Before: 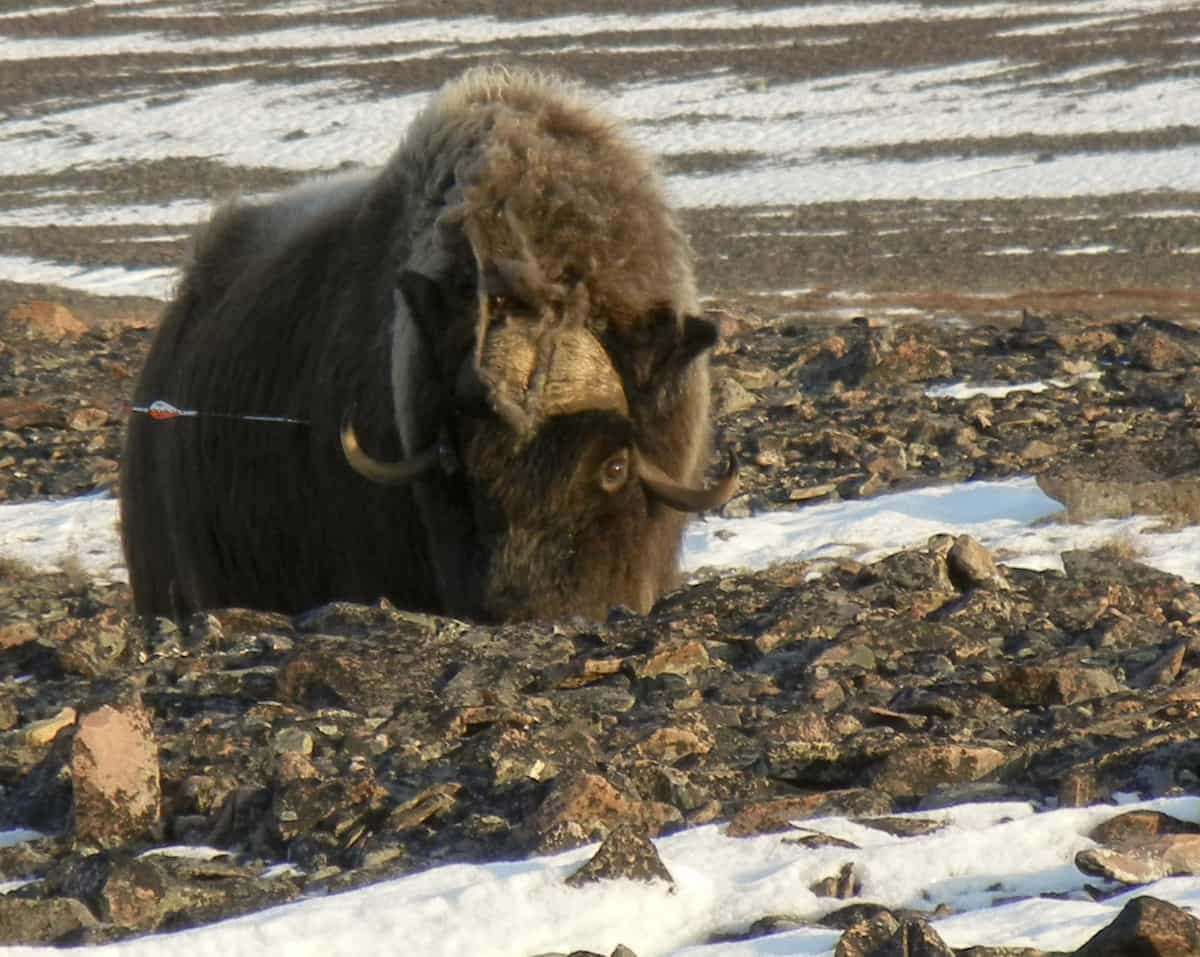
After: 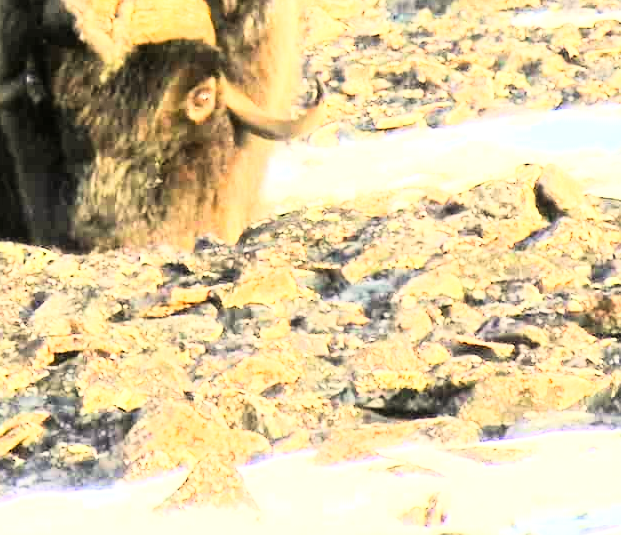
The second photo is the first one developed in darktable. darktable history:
crop: left 34.479%, top 38.822%, right 13.718%, bottom 5.172%
rgb curve: curves: ch0 [(0, 0) (0.21, 0.15) (0.24, 0.21) (0.5, 0.75) (0.75, 0.96) (0.89, 0.99) (1, 1)]; ch1 [(0, 0.02) (0.21, 0.13) (0.25, 0.2) (0.5, 0.67) (0.75, 0.9) (0.89, 0.97) (1, 1)]; ch2 [(0, 0.02) (0.21, 0.13) (0.25, 0.2) (0.5, 0.67) (0.75, 0.9) (0.89, 0.97) (1, 1)], compensate middle gray true
white balance: red 1.045, blue 0.932
exposure: black level correction 0, exposure 2 EV, compensate highlight preservation false
